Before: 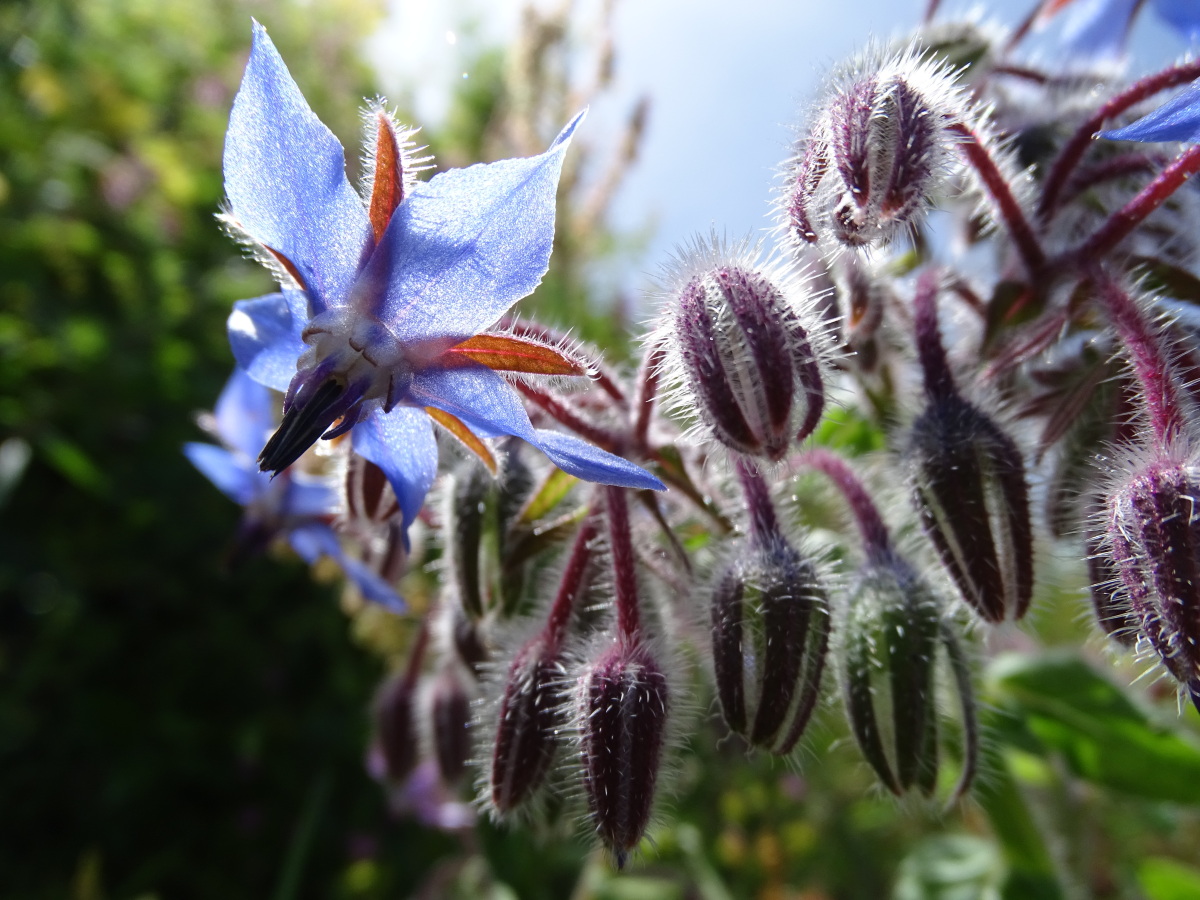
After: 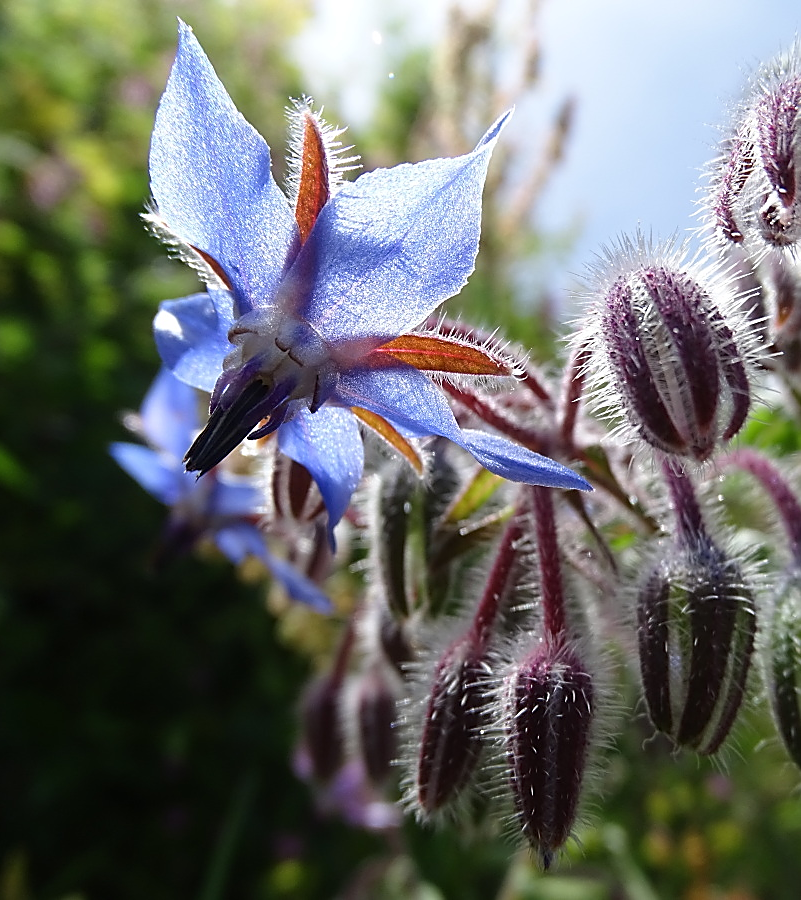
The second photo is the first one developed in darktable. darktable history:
crop and rotate: left 6.195%, right 27.032%
sharpen: radius 1.418, amount 1.258, threshold 0.788
